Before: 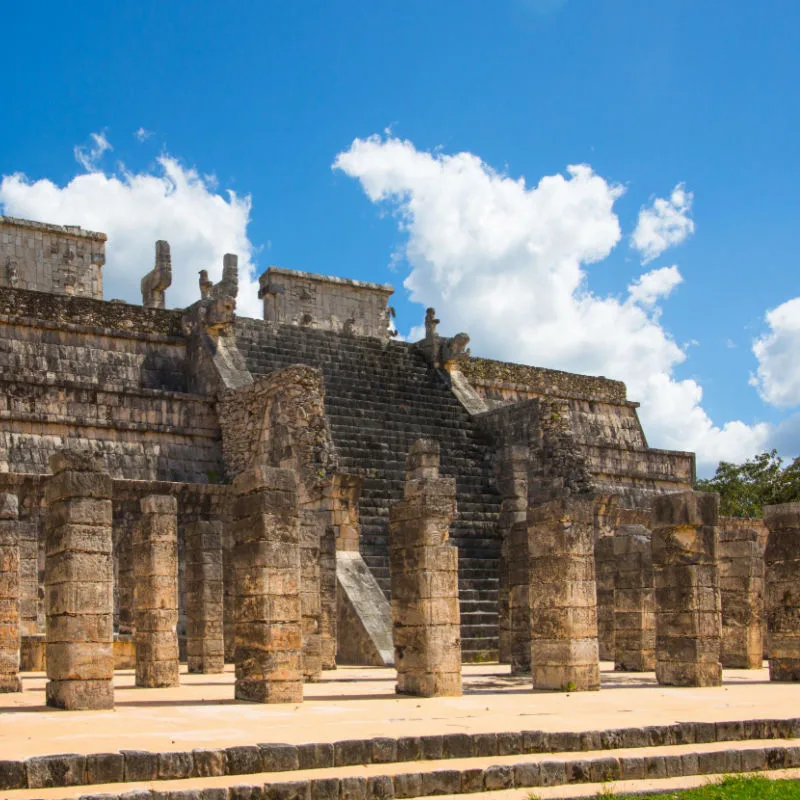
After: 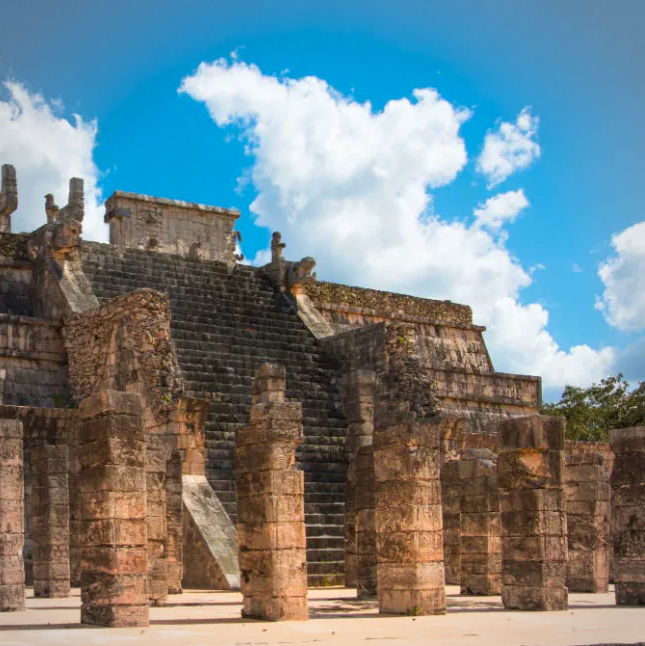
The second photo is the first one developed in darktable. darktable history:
vignetting: brightness -0.264, automatic ratio true
crop: left 19.251%, top 9.56%, right 0.001%, bottom 9.584%
velvia: on, module defaults
color zones: curves: ch1 [(0.263, 0.53) (0.376, 0.287) (0.487, 0.512) (0.748, 0.547) (1, 0.513)]; ch2 [(0.262, 0.45) (0.751, 0.477)]
